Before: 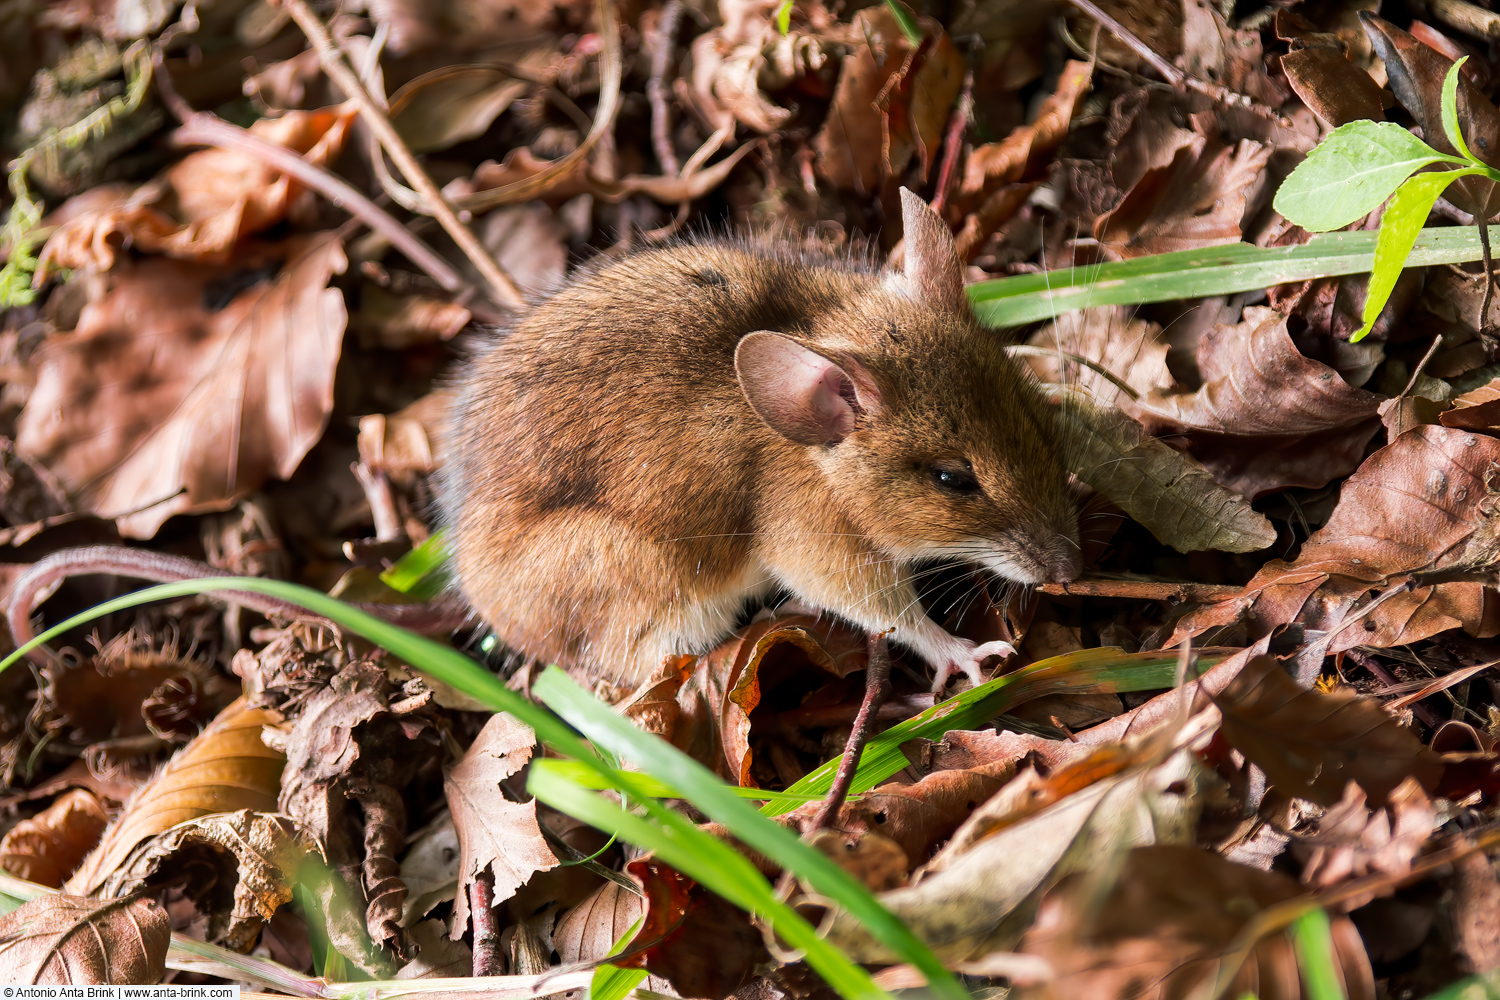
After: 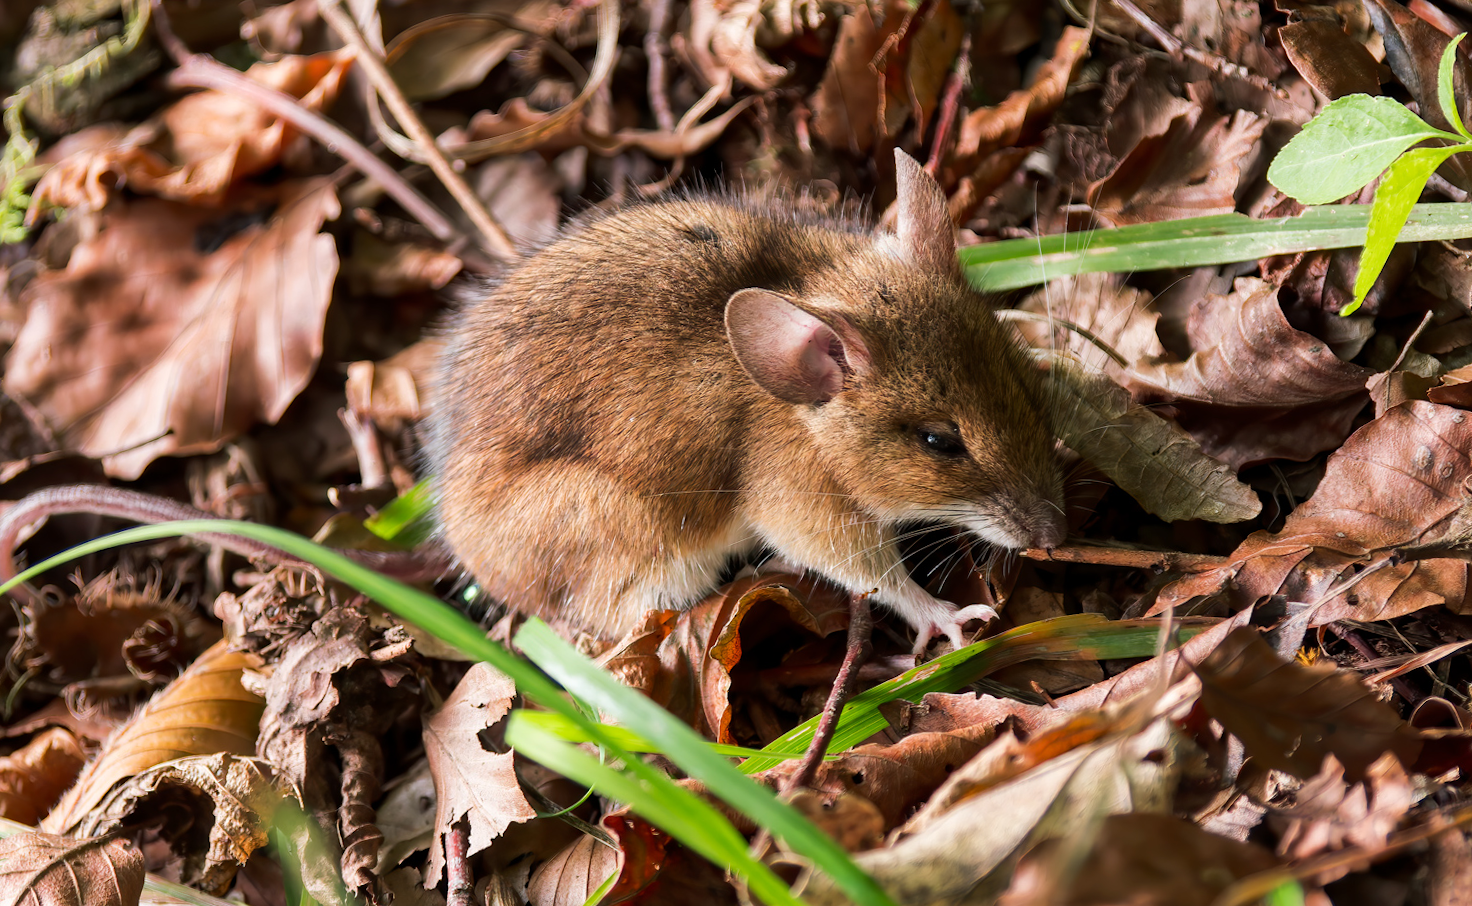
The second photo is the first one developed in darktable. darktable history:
rotate and perspective: rotation 1.57°, crop left 0.018, crop right 0.982, crop top 0.039, crop bottom 0.961
crop and rotate: top 2.479%, bottom 3.018%
